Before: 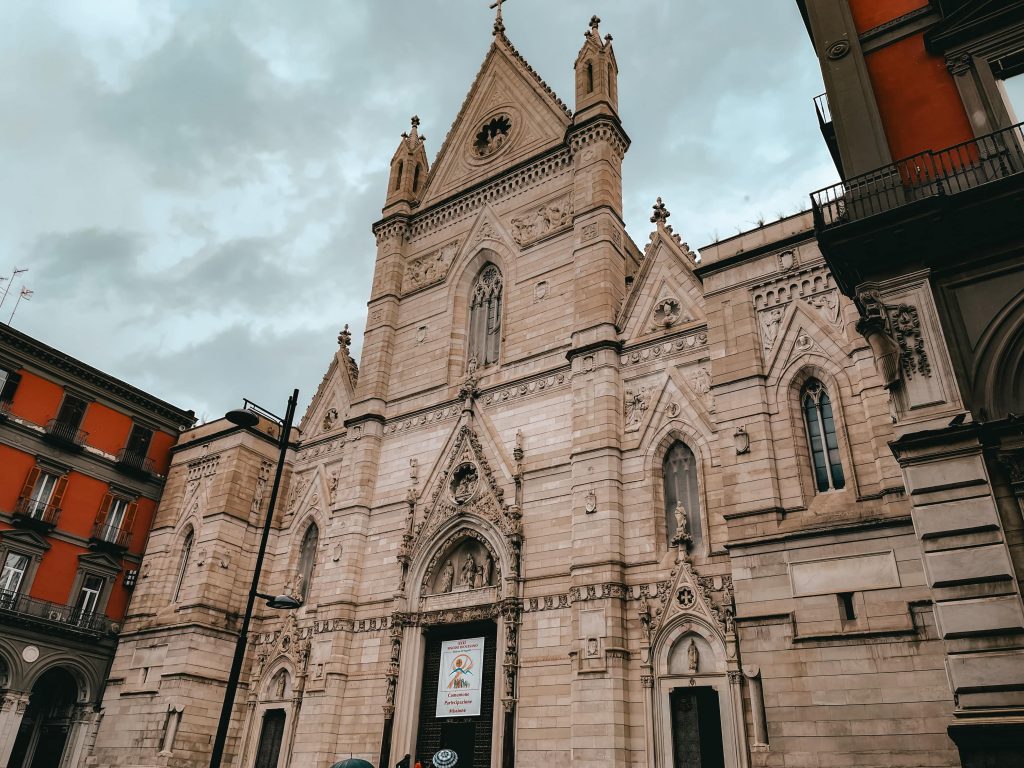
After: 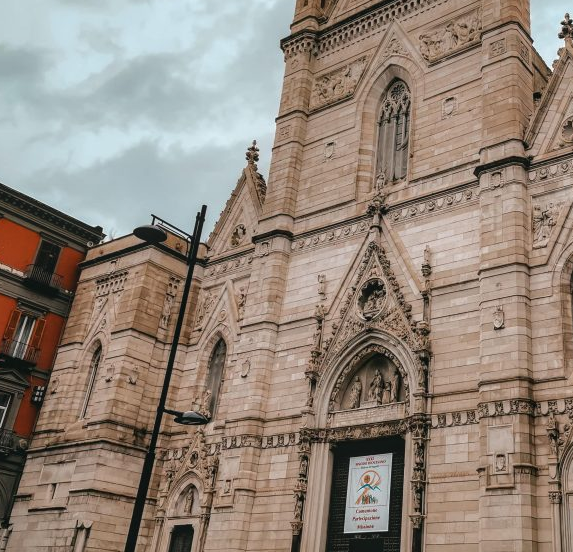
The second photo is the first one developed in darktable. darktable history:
local contrast: detail 110%
crop: left 9.035%, top 23.975%, right 34.976%, bottom 4.14%
